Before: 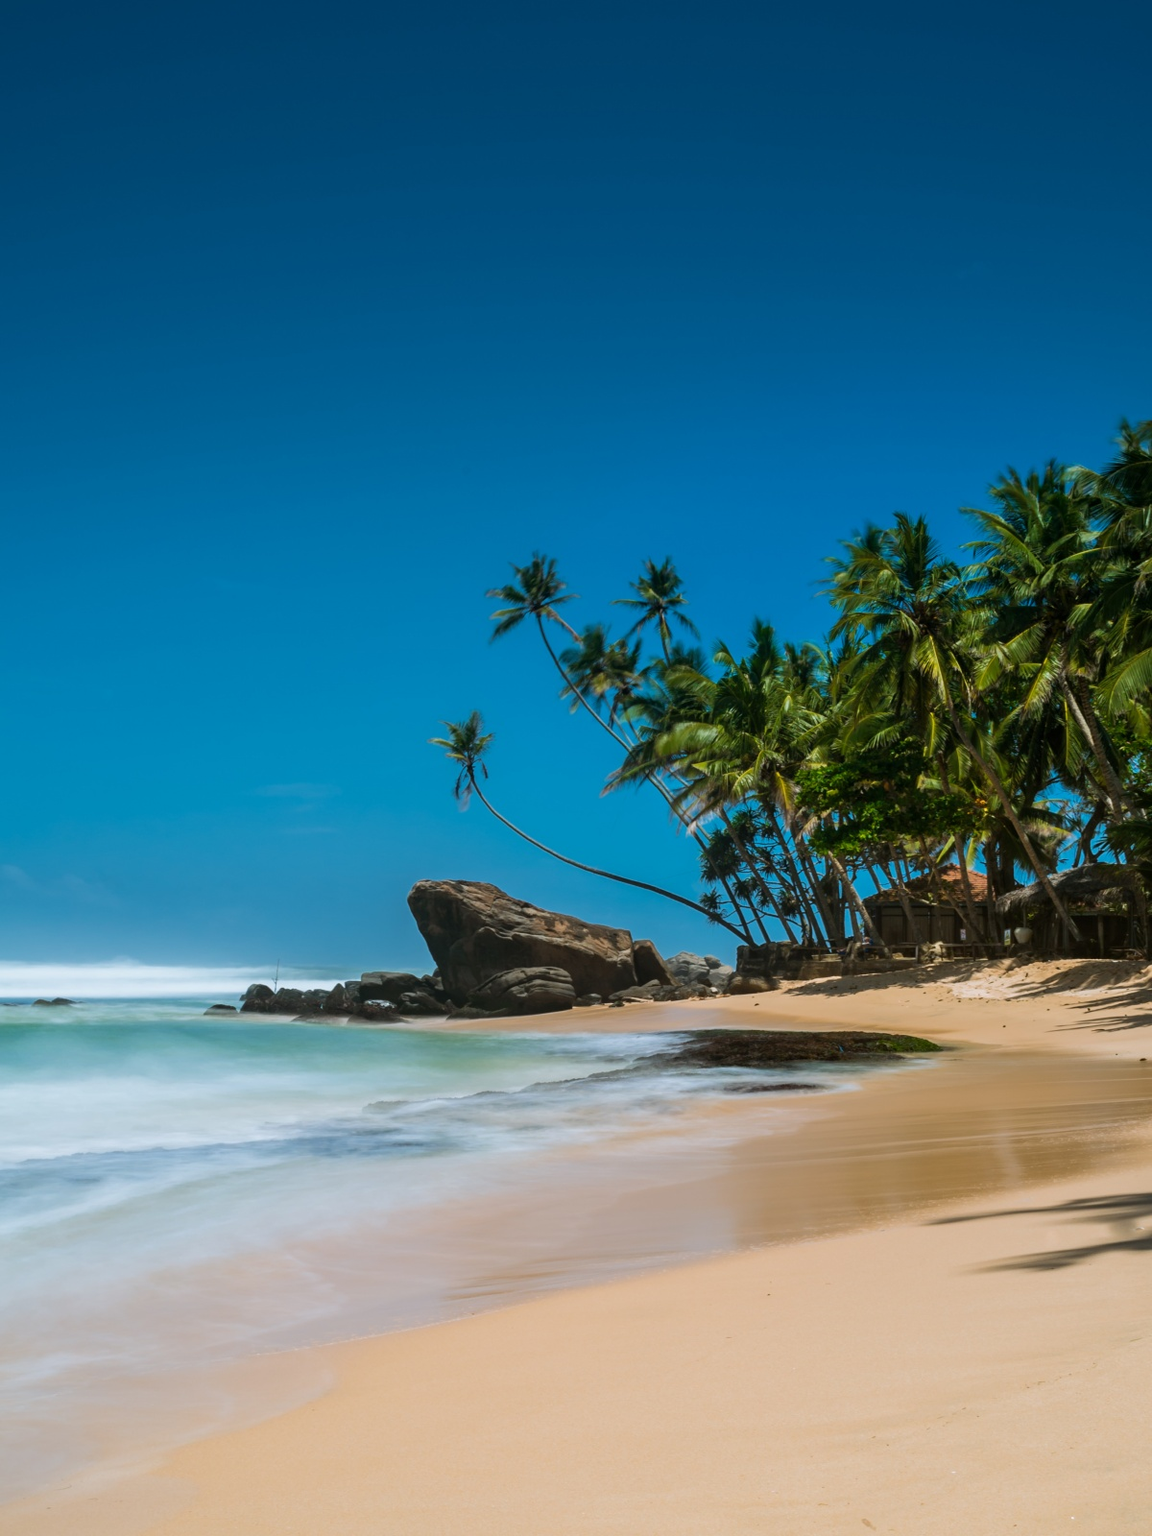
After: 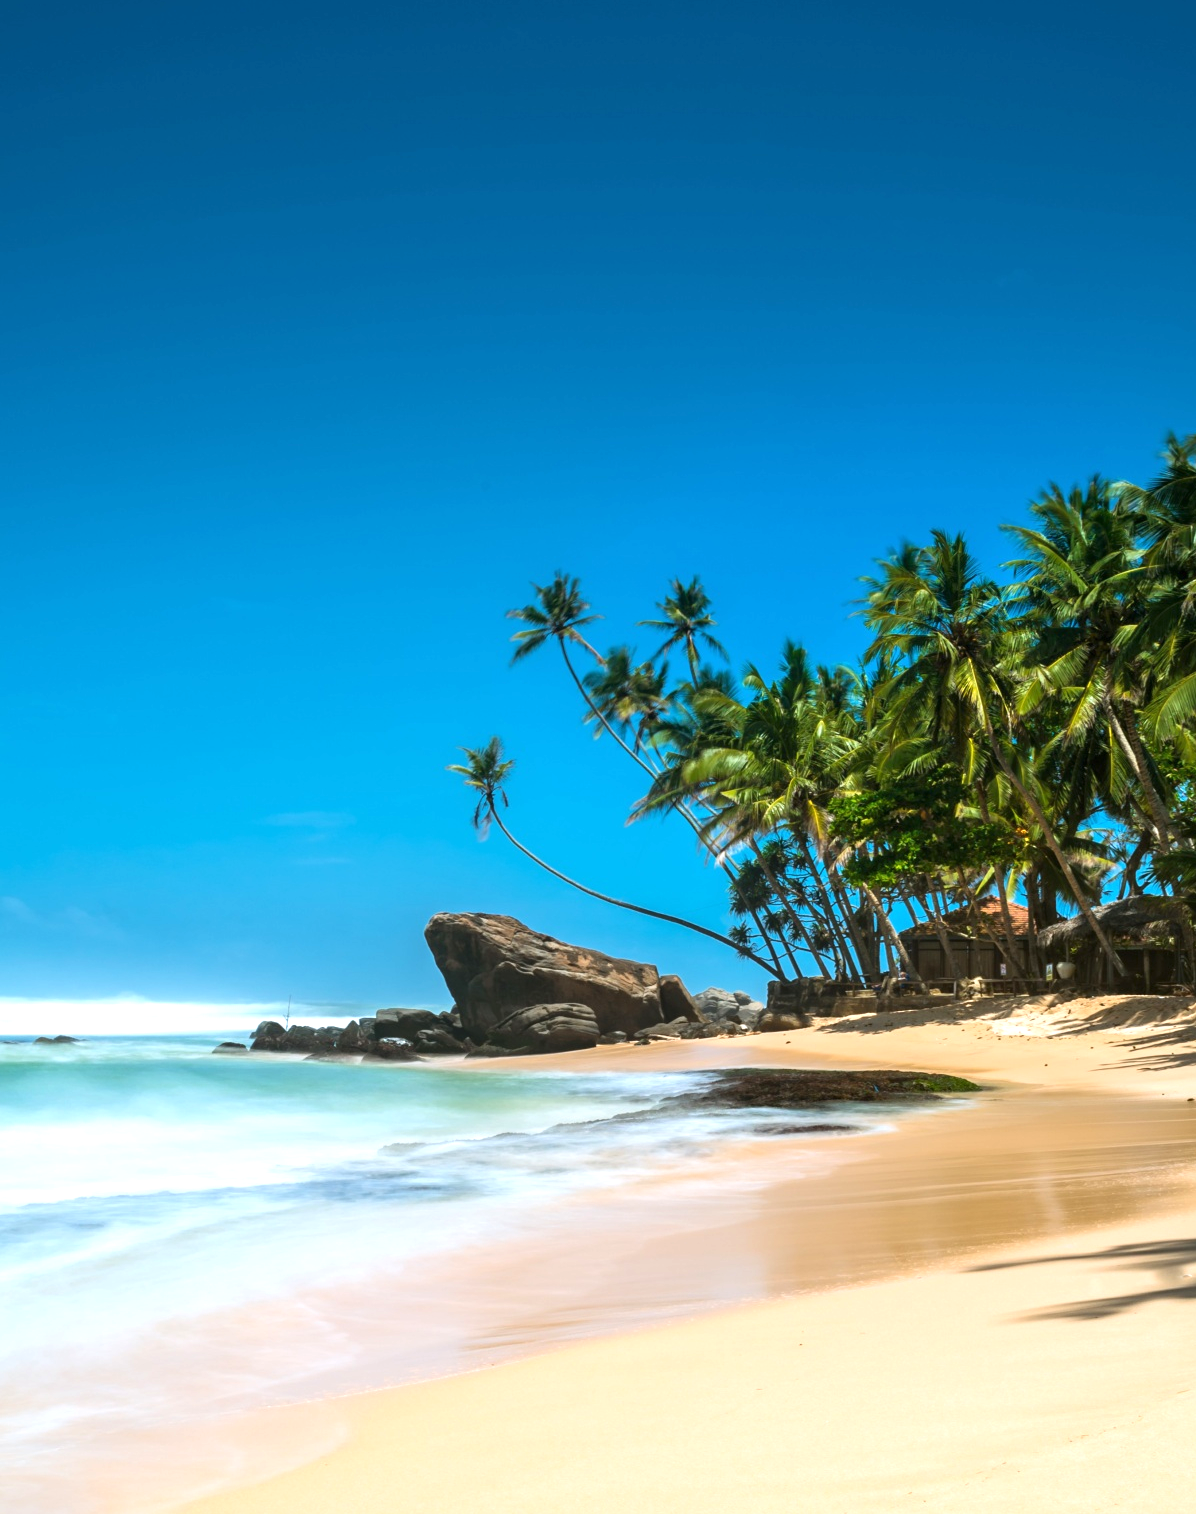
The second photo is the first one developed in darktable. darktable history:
crop: top 0.311%, right 0.26%, bottom 5.037%
exposure: black level correction 0, exposure 0.891 EV, compensate highlight preservation false
